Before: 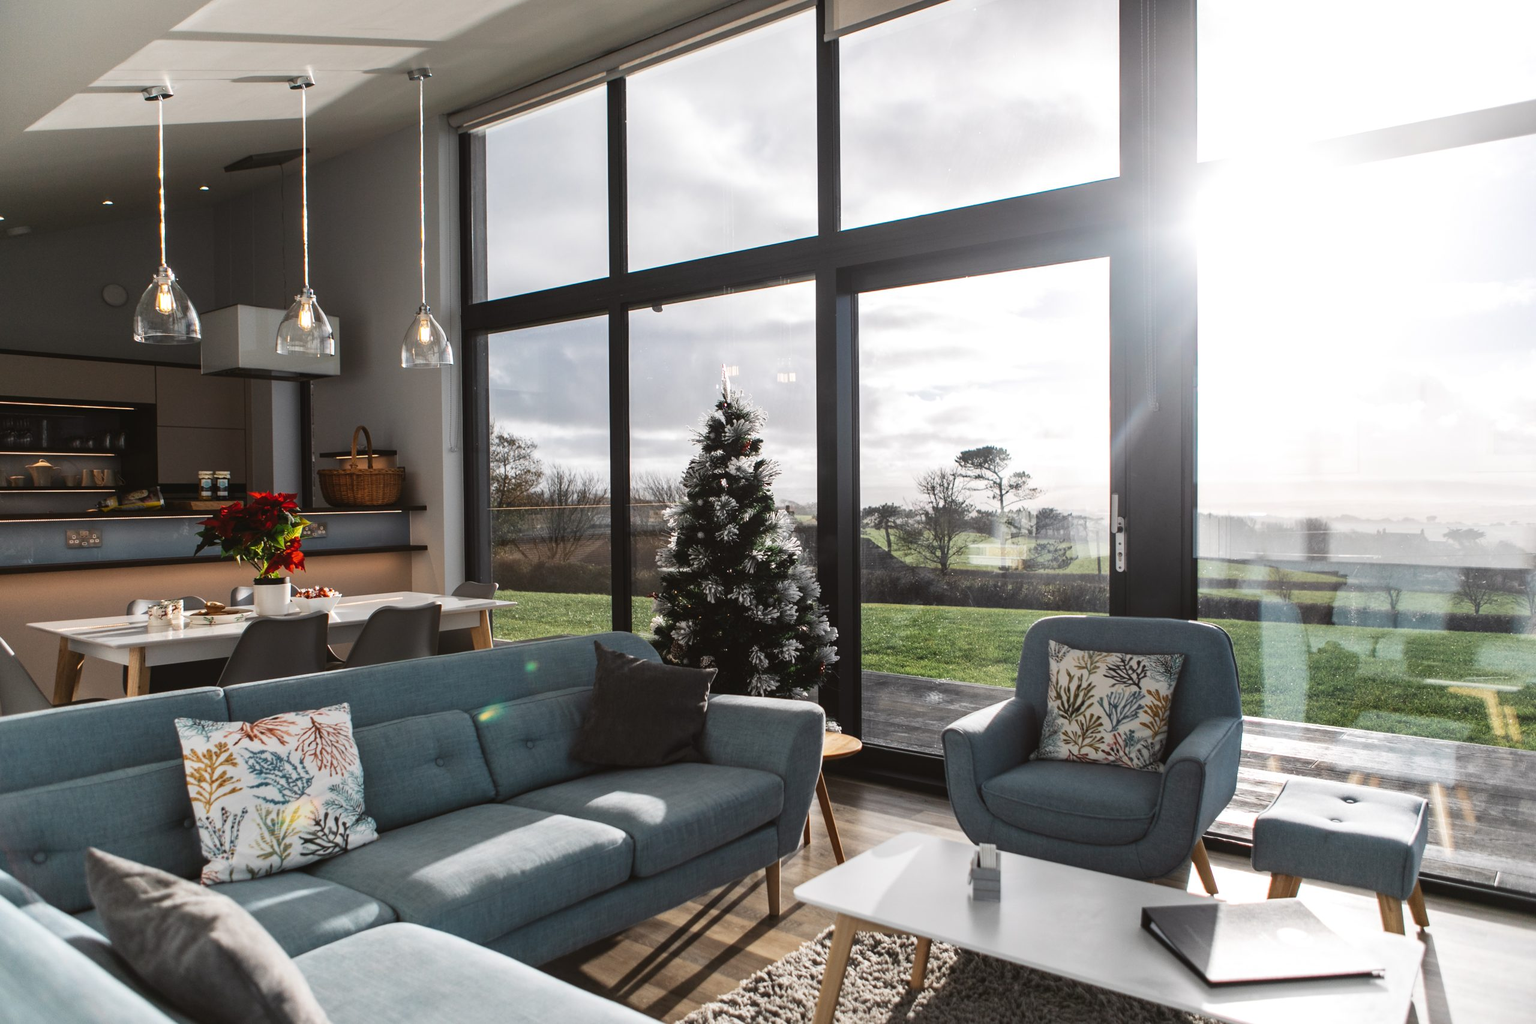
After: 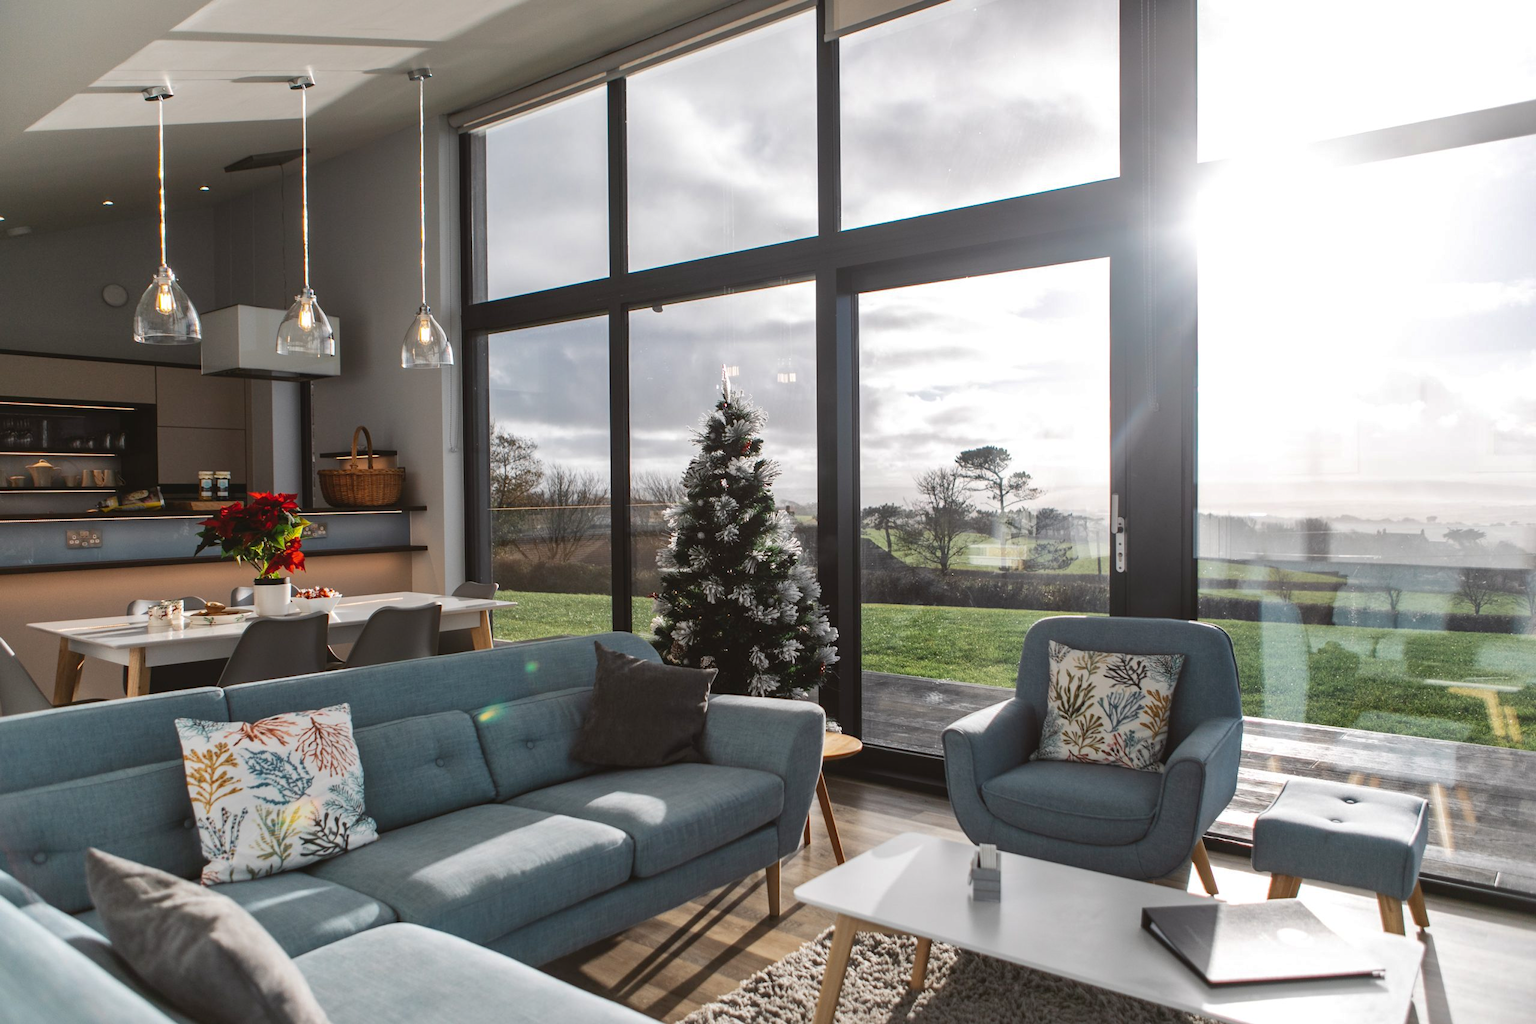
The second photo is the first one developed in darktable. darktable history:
shadows and highlights: highlights color adjustment 39.09%
contrast brightness saturation: contrast 0.077, saturation 0.021
